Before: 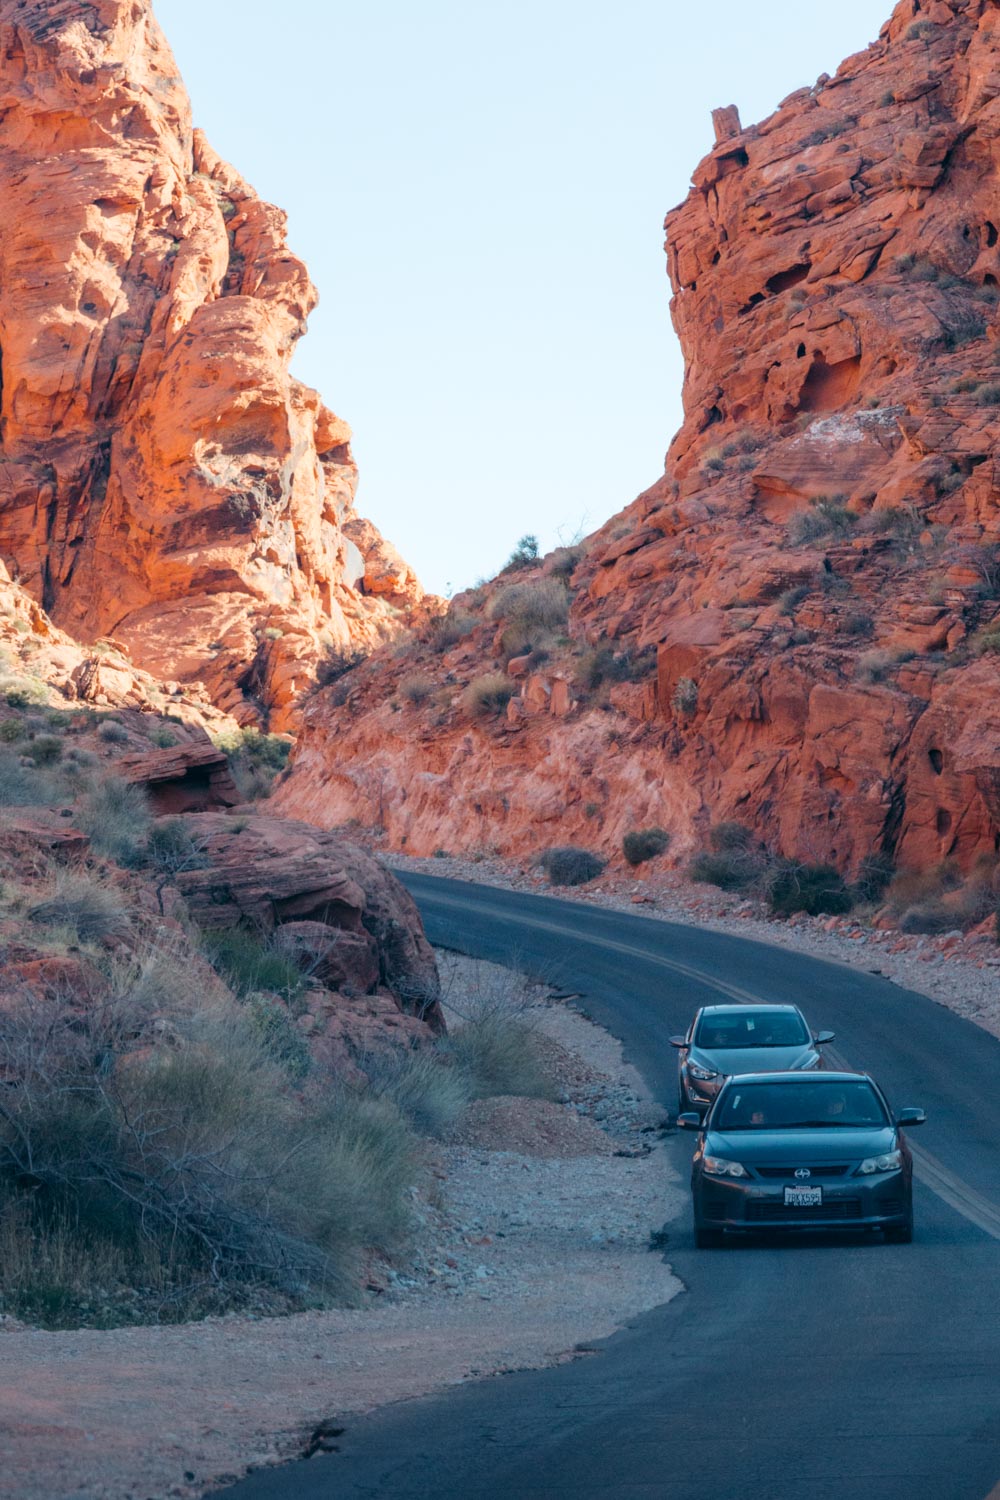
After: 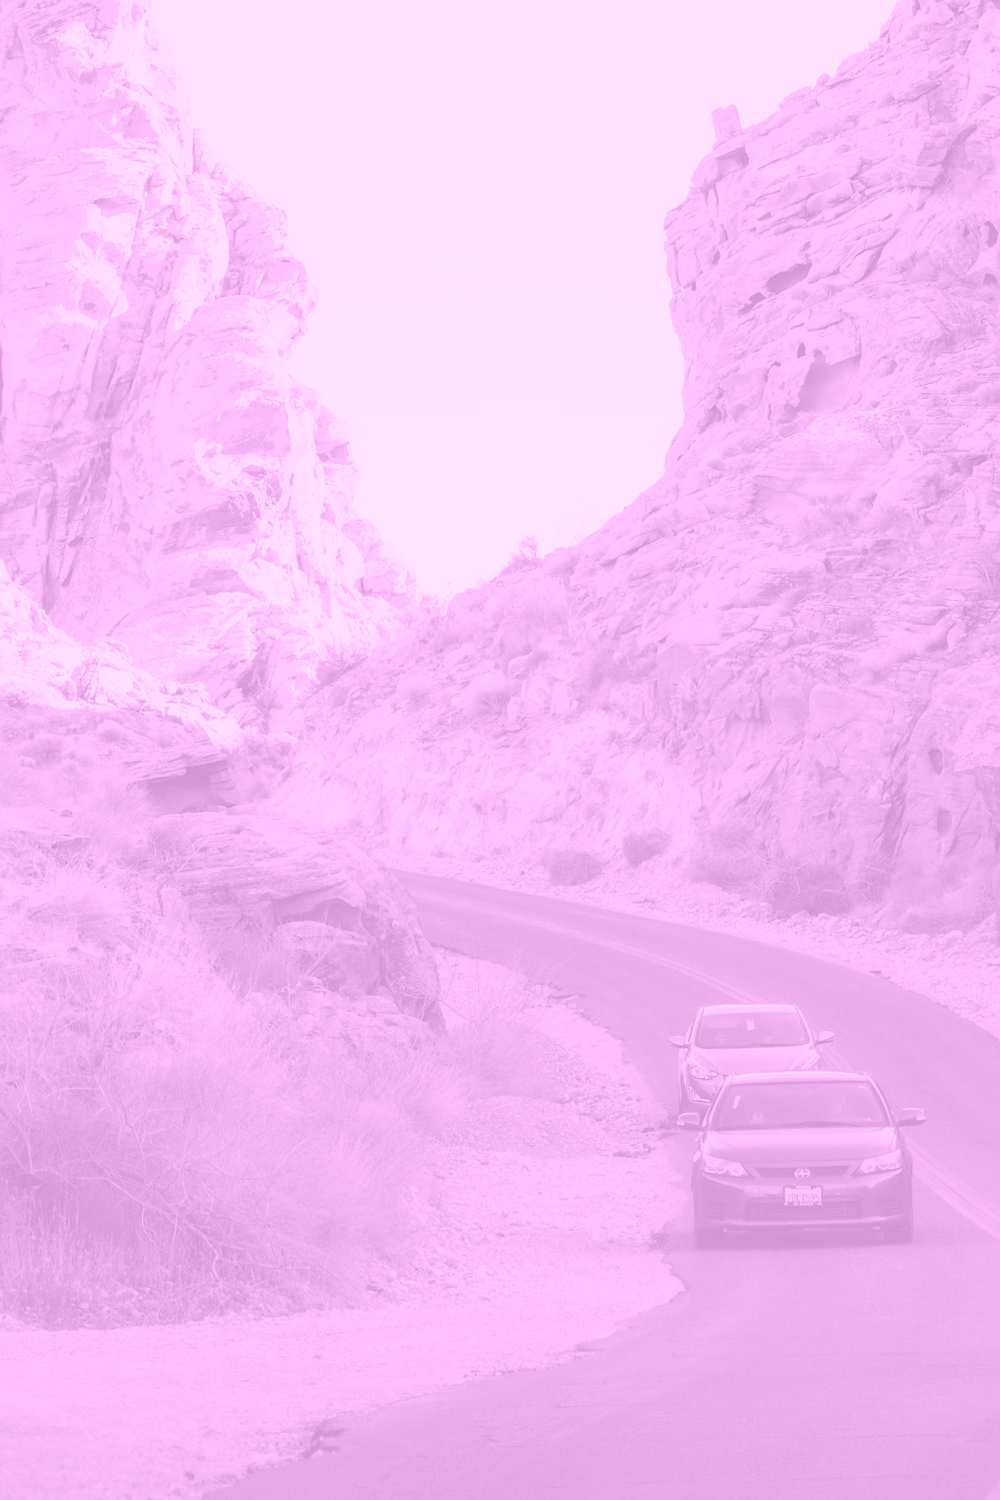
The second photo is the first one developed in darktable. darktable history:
colorize: hue 331.2°, saturation 75%, source mix 30.28%, lightness 70.52%, version 1
white balance: red 0.931, blue 1.11
sharpen: radius 1, threshold 1
levels: levels [0, 0.478, 1]
